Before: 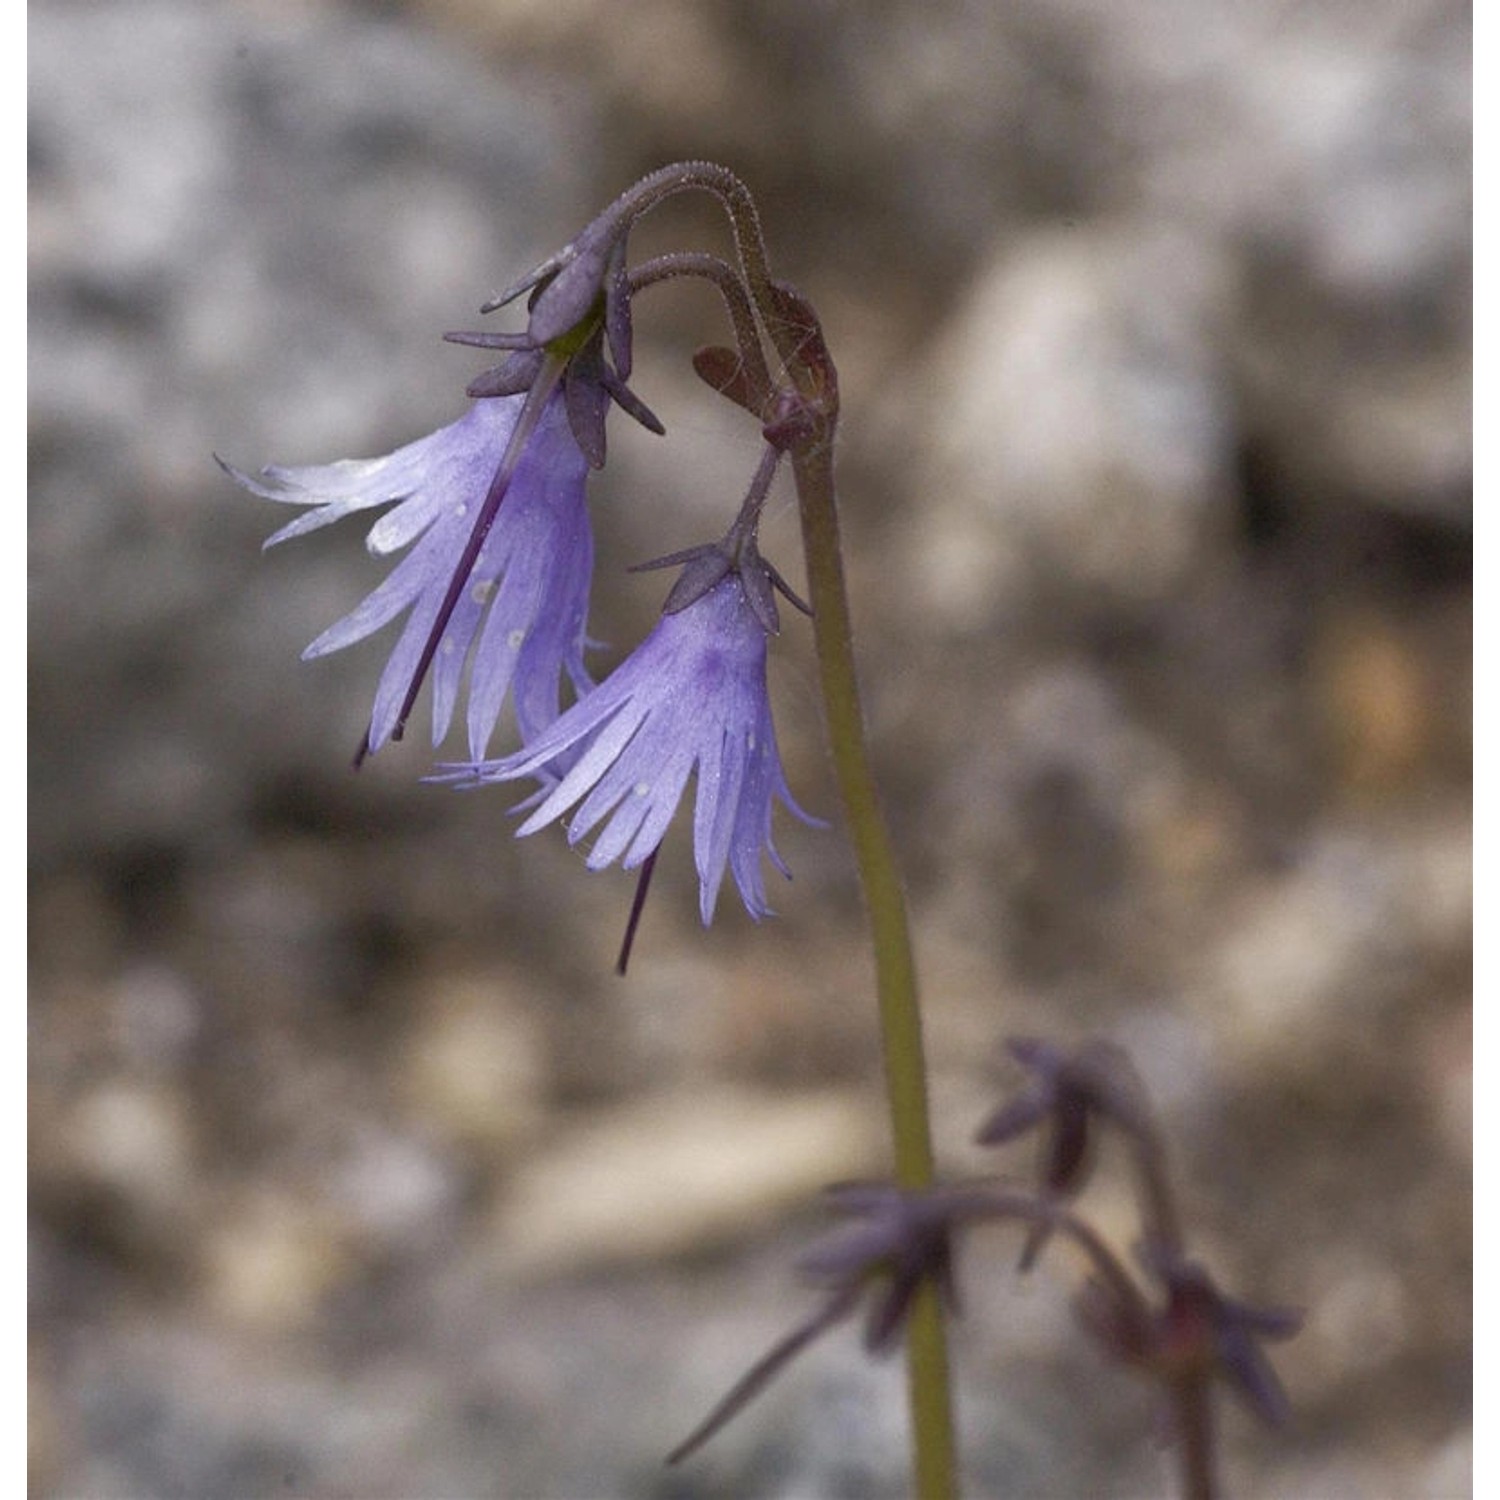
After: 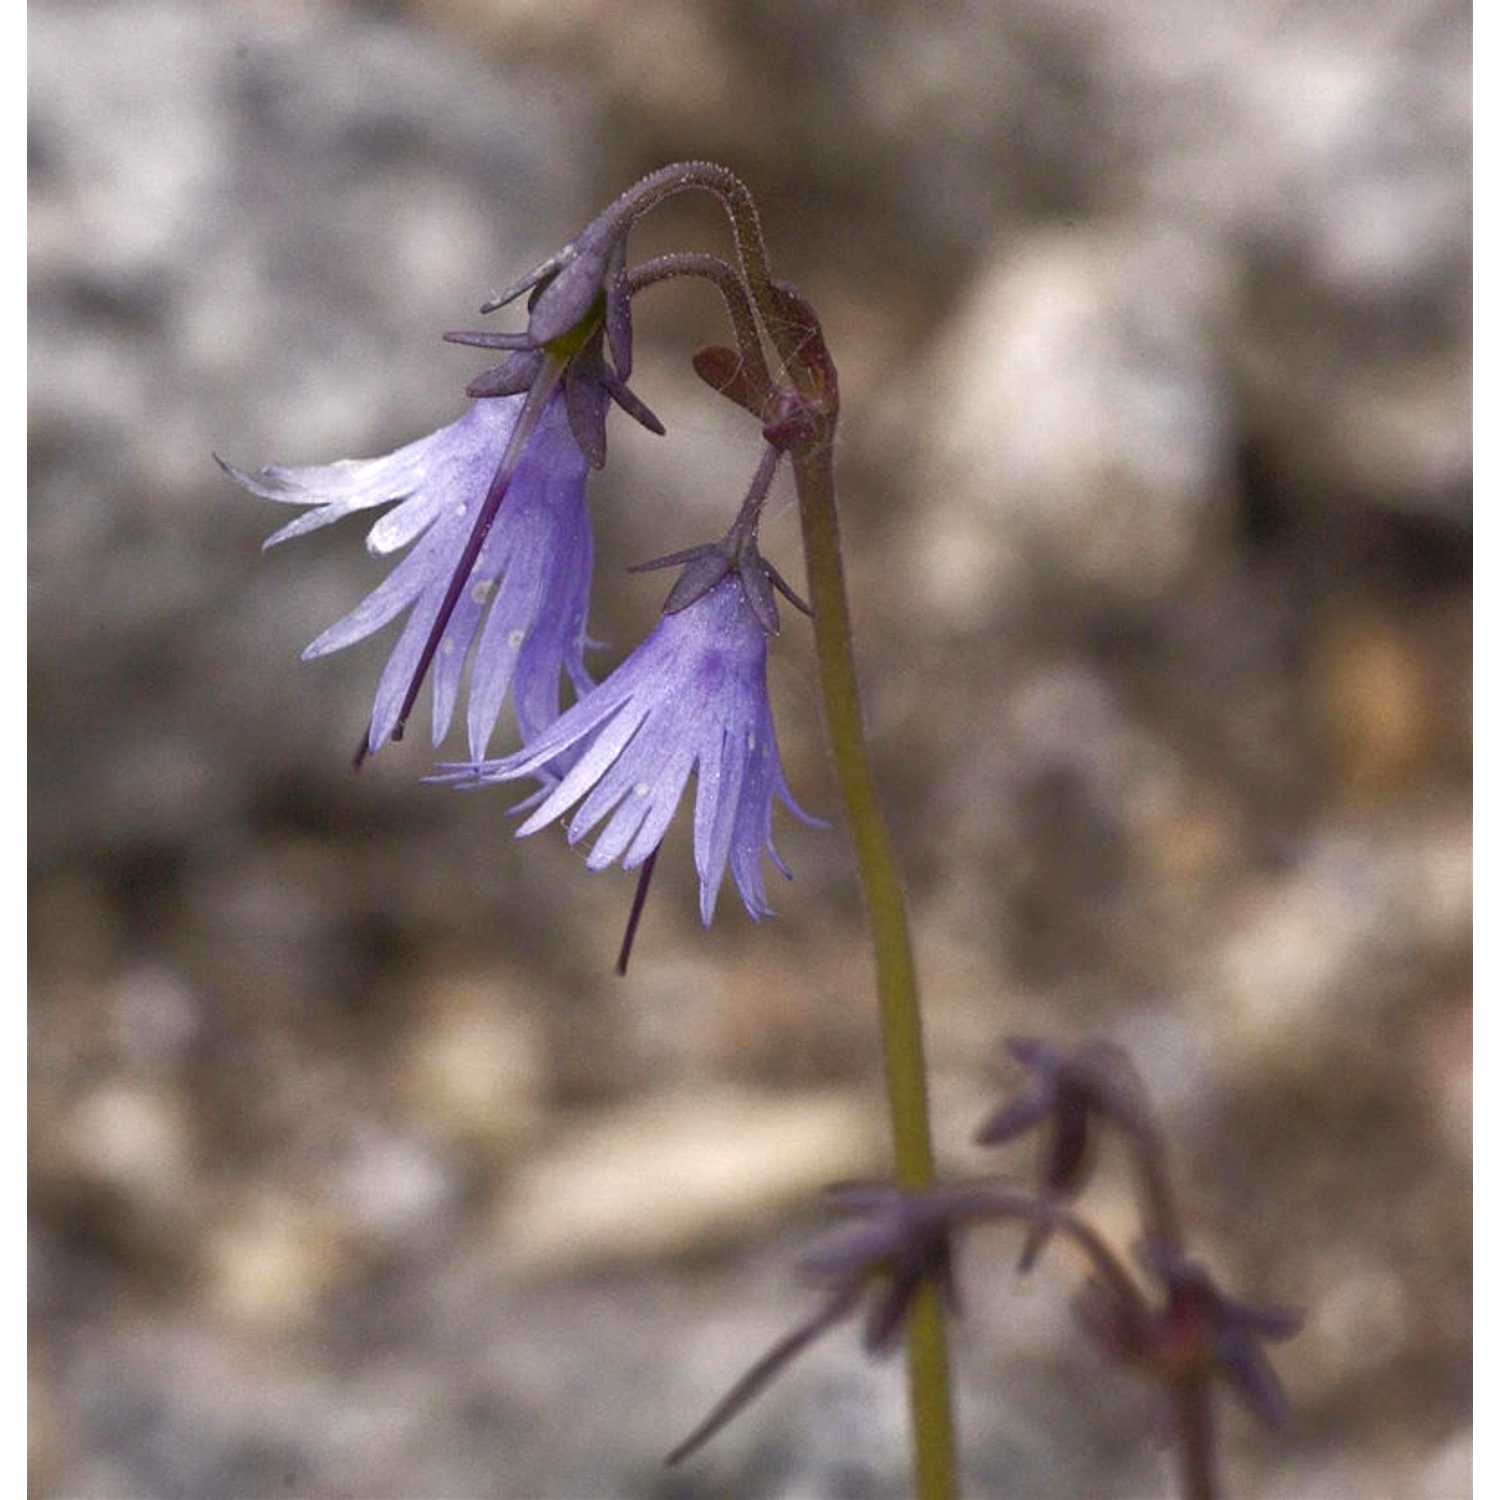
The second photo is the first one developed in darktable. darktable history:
white balance: emerald 1
color balance rgb: shadows lift › chroma 1%, shadows lift › hue 28.8°, power › hue 60°, highlights gain › chroma 1%, highlights gain › hue 60°, global offset › luminance 0.25%, perceptual saturation grading › highlights -20%, perceptual saturation grading › shadows 20%, perceptual brilliance grading › highlights 10%, perceptual brilliance grading › shadows -5%, global vibrance 19.67%
